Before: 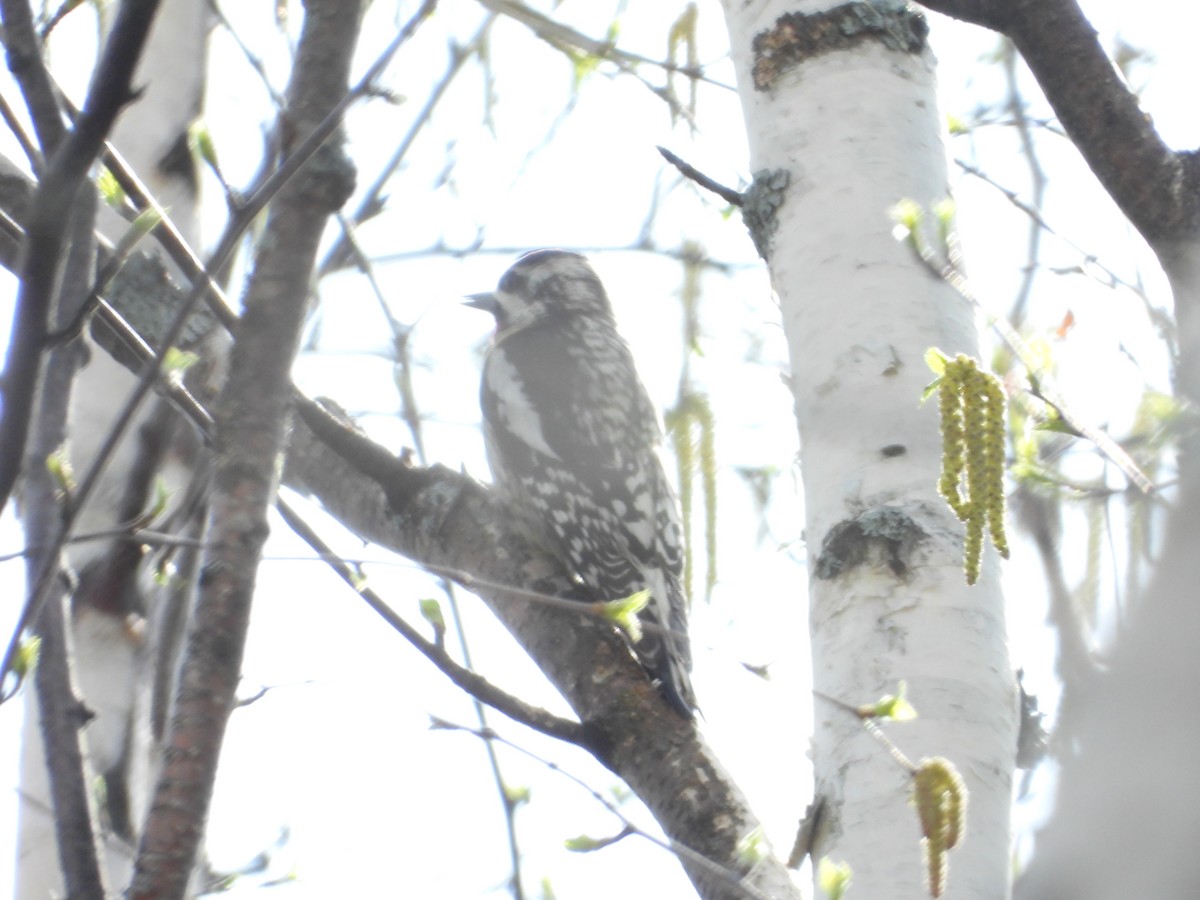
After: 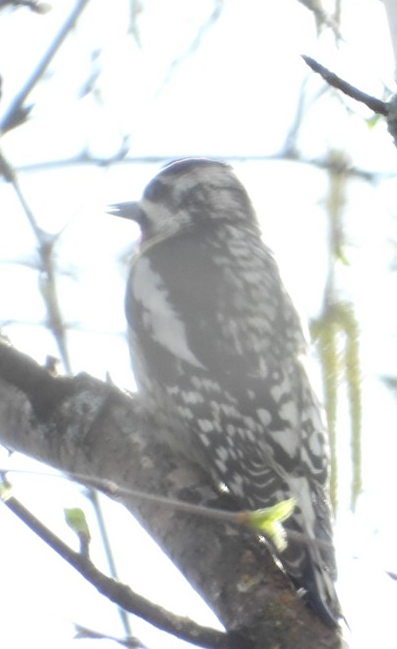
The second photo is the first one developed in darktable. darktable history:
crop and rotate: left 29.644%, top 10.202%, right 37.227%, bottom 17.582%
sharpen: amount 0.212
